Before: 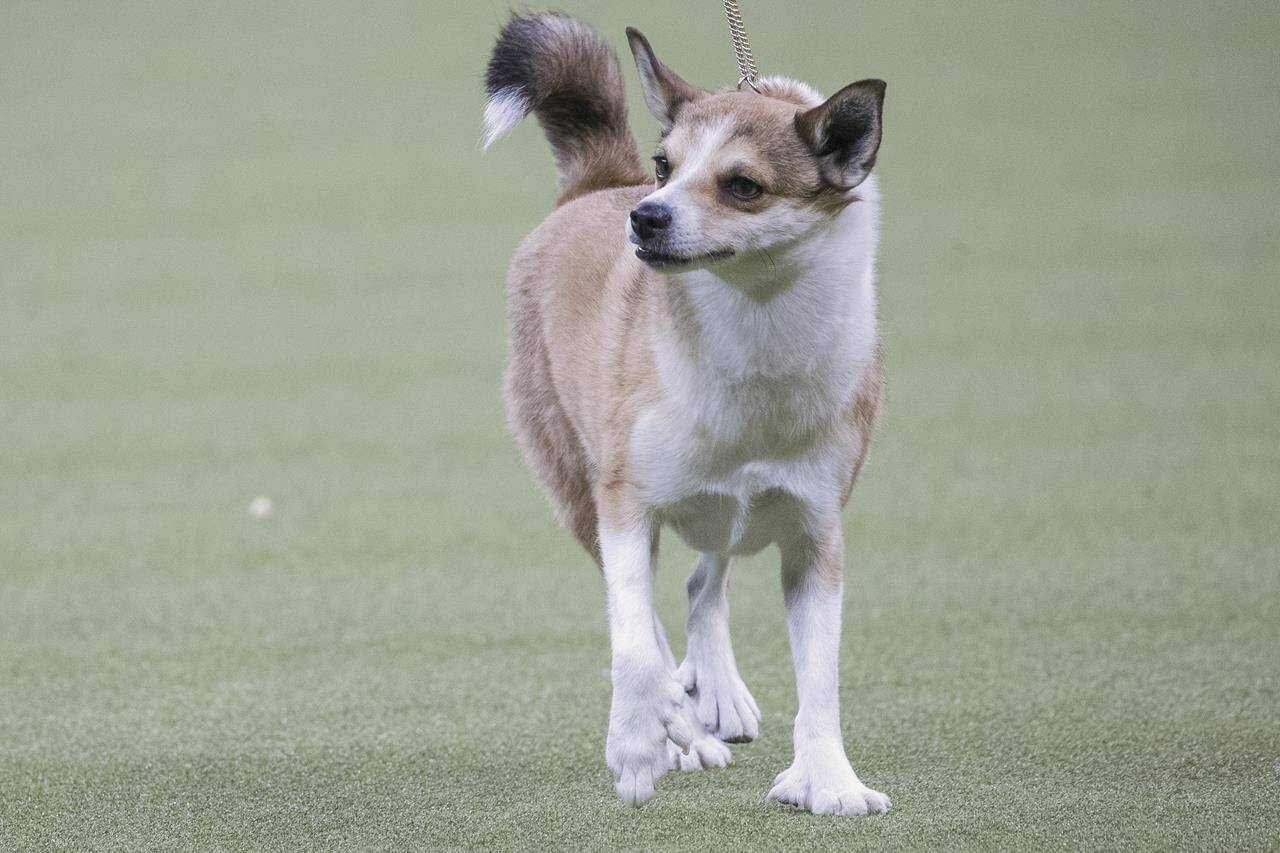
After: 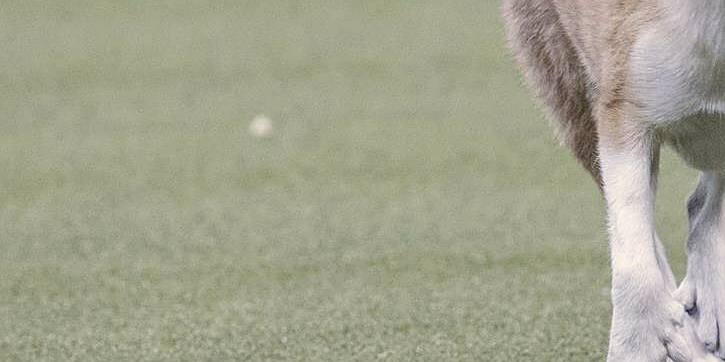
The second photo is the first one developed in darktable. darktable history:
contrast brightness saturation: contrast -0.072, brightness -0.041, saturation -0.106
sharpen: on, module defaults
crop: top 44.674%, right 43.346%, bottom 12.839%
local contrast: detail 130%
color balance rgb: highlights gain › chroma 3.075%, highlights gain › hue 78.51°, linear chroma grading › global chroma 14.81%, perceptual saturation grading › global saturation 0.094%
